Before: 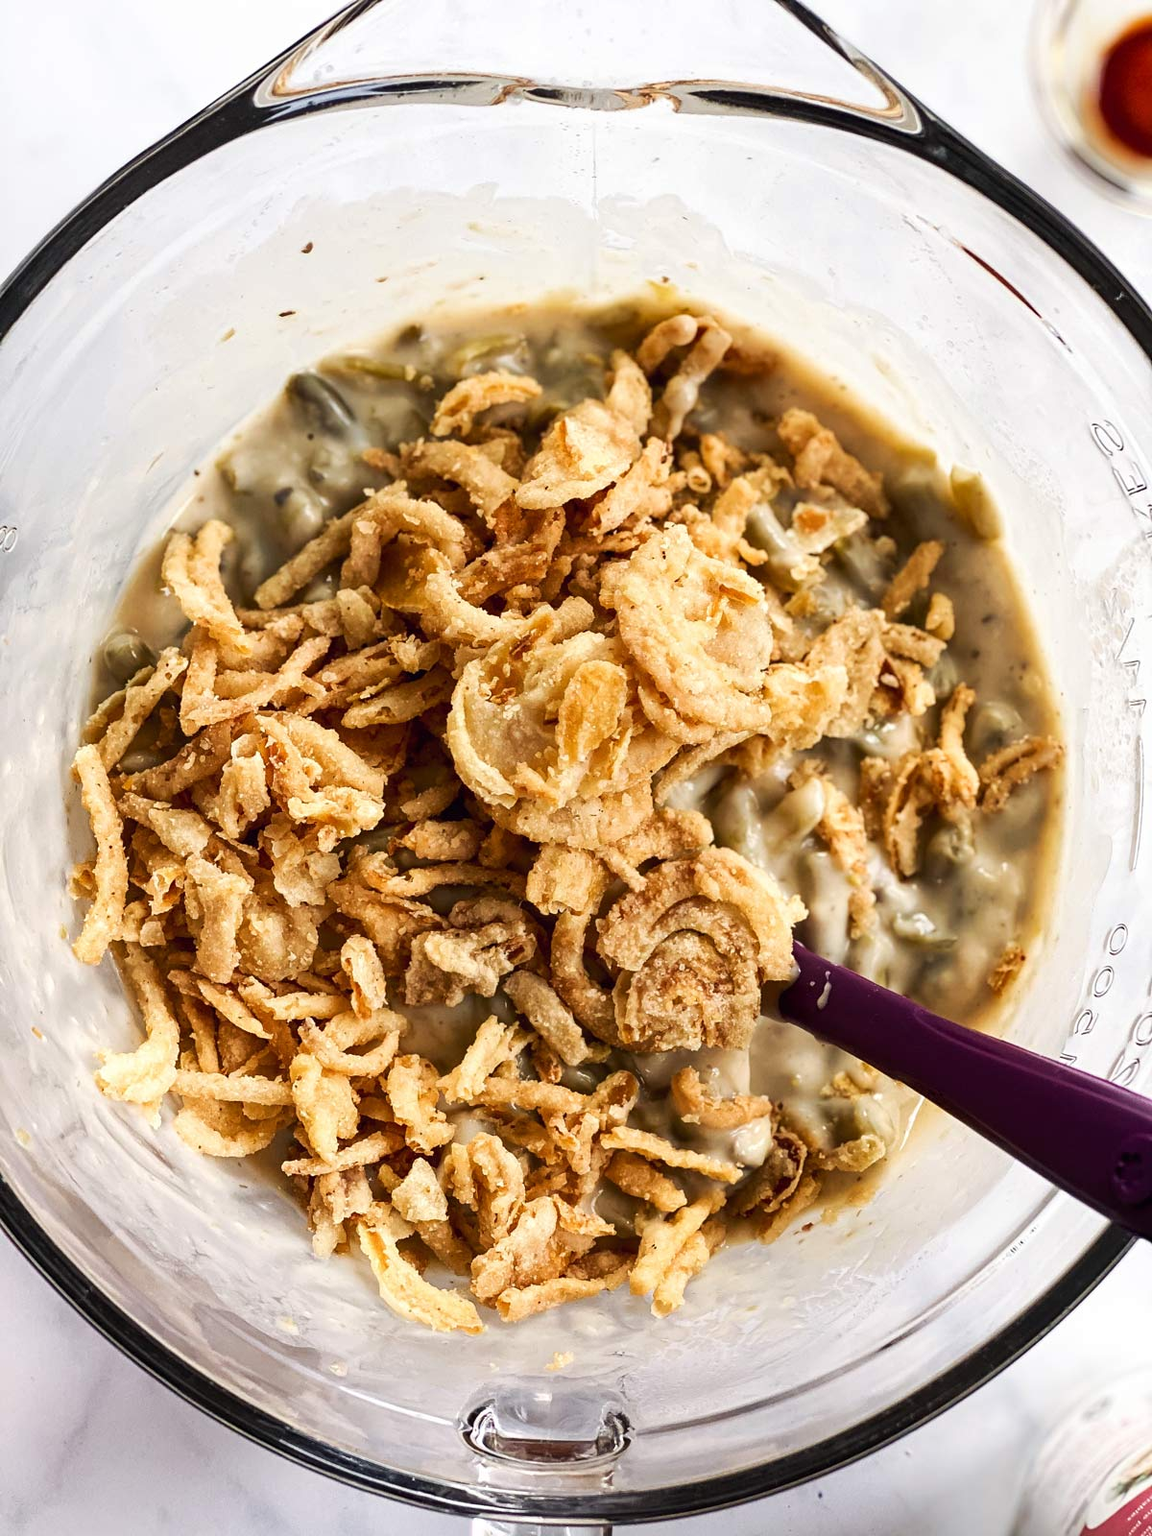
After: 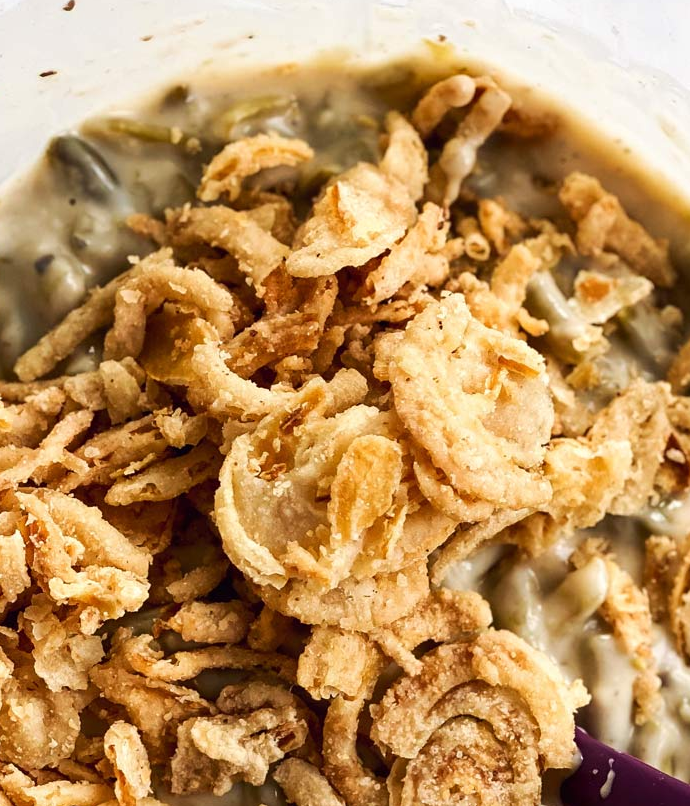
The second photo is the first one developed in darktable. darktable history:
base curve: curves: ch0 [(0, 0) (0.297, 0.298) (1, 1)], preserve colors none
crop: left 20.978%, top 15.869%, right 21.445%, bottom 33.711%
